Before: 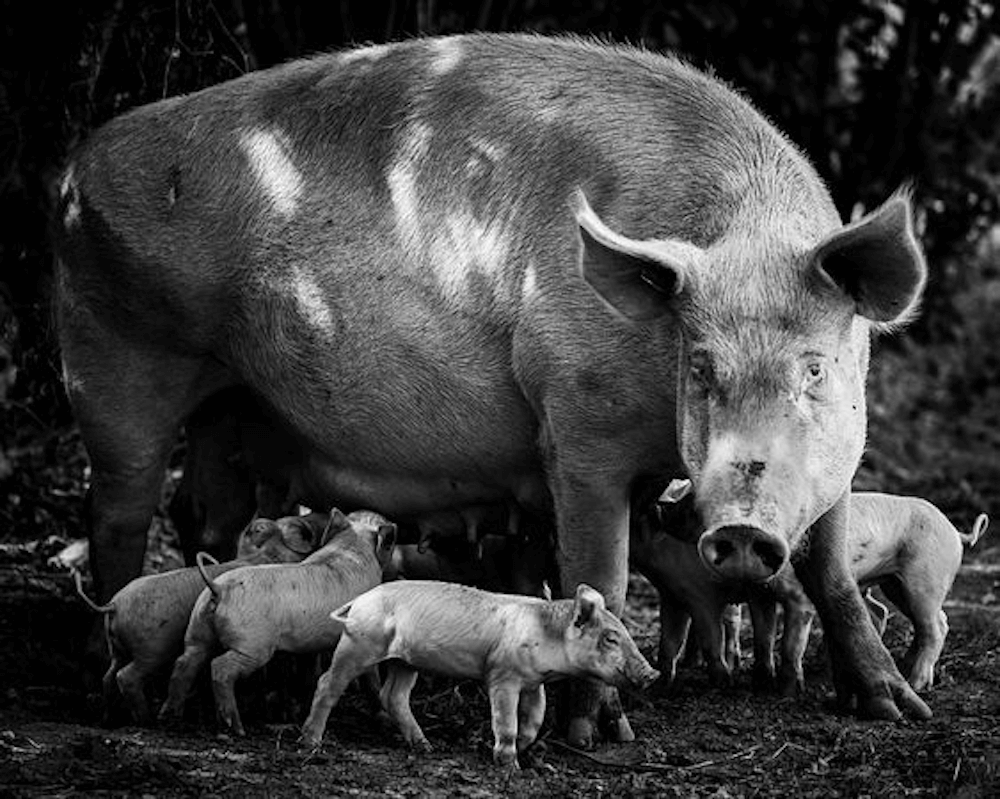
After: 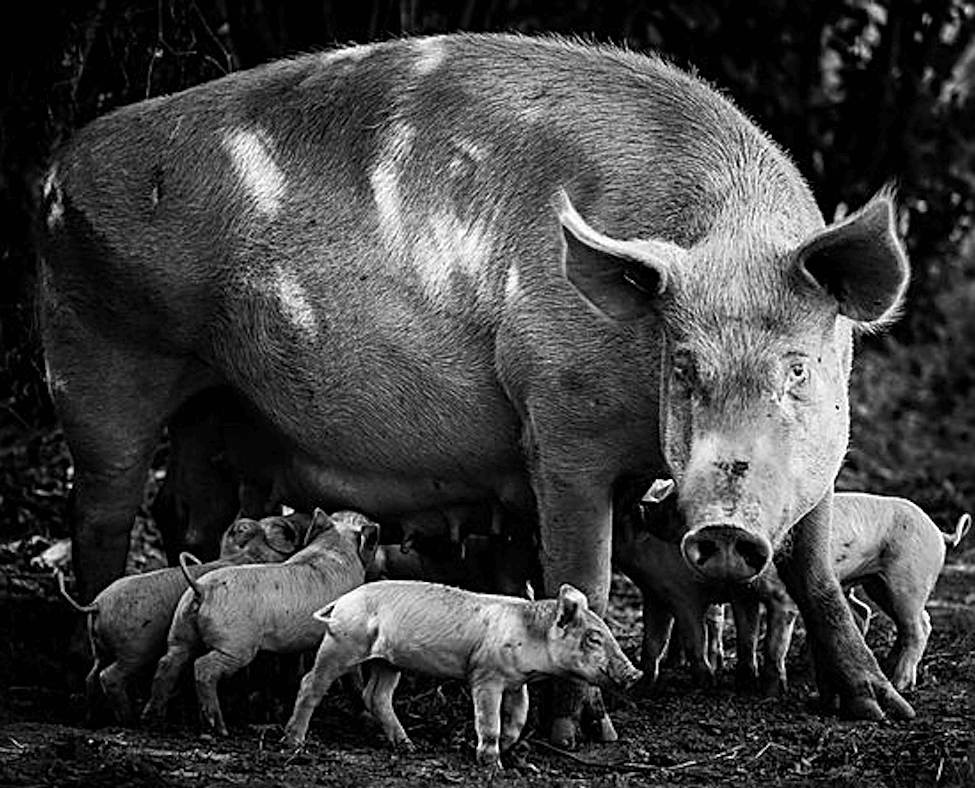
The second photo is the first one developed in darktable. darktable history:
sharpen: radius 2.676, amount 0.669
crop and rotate: left 1.774%, right 0.633%, bottom 1.28%
